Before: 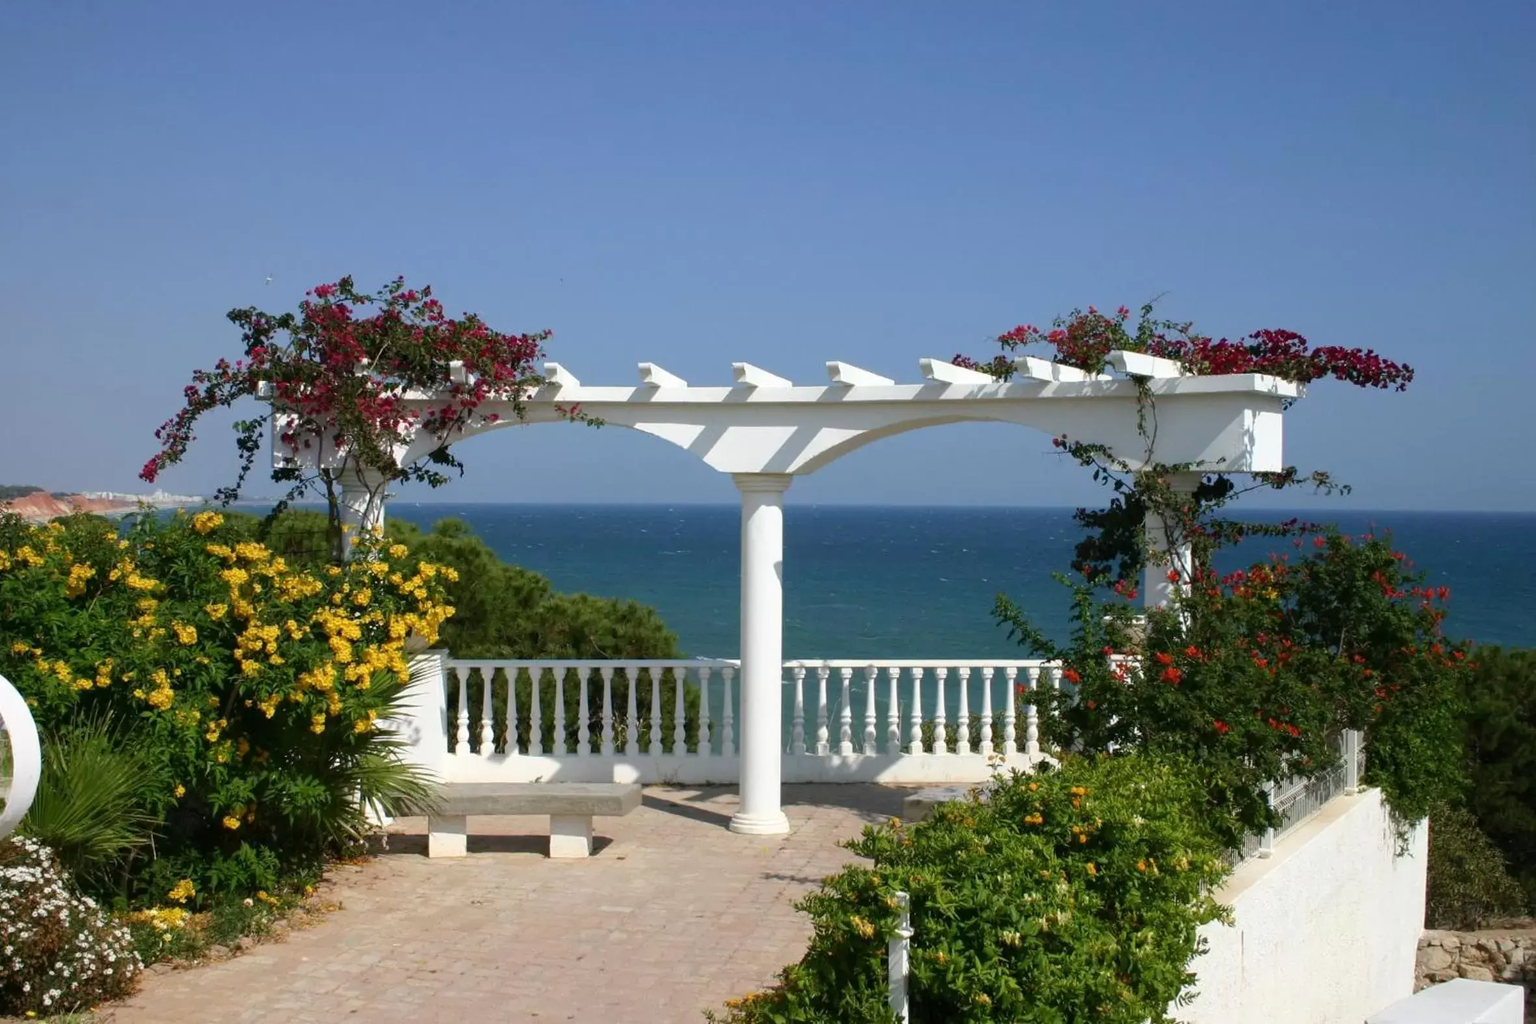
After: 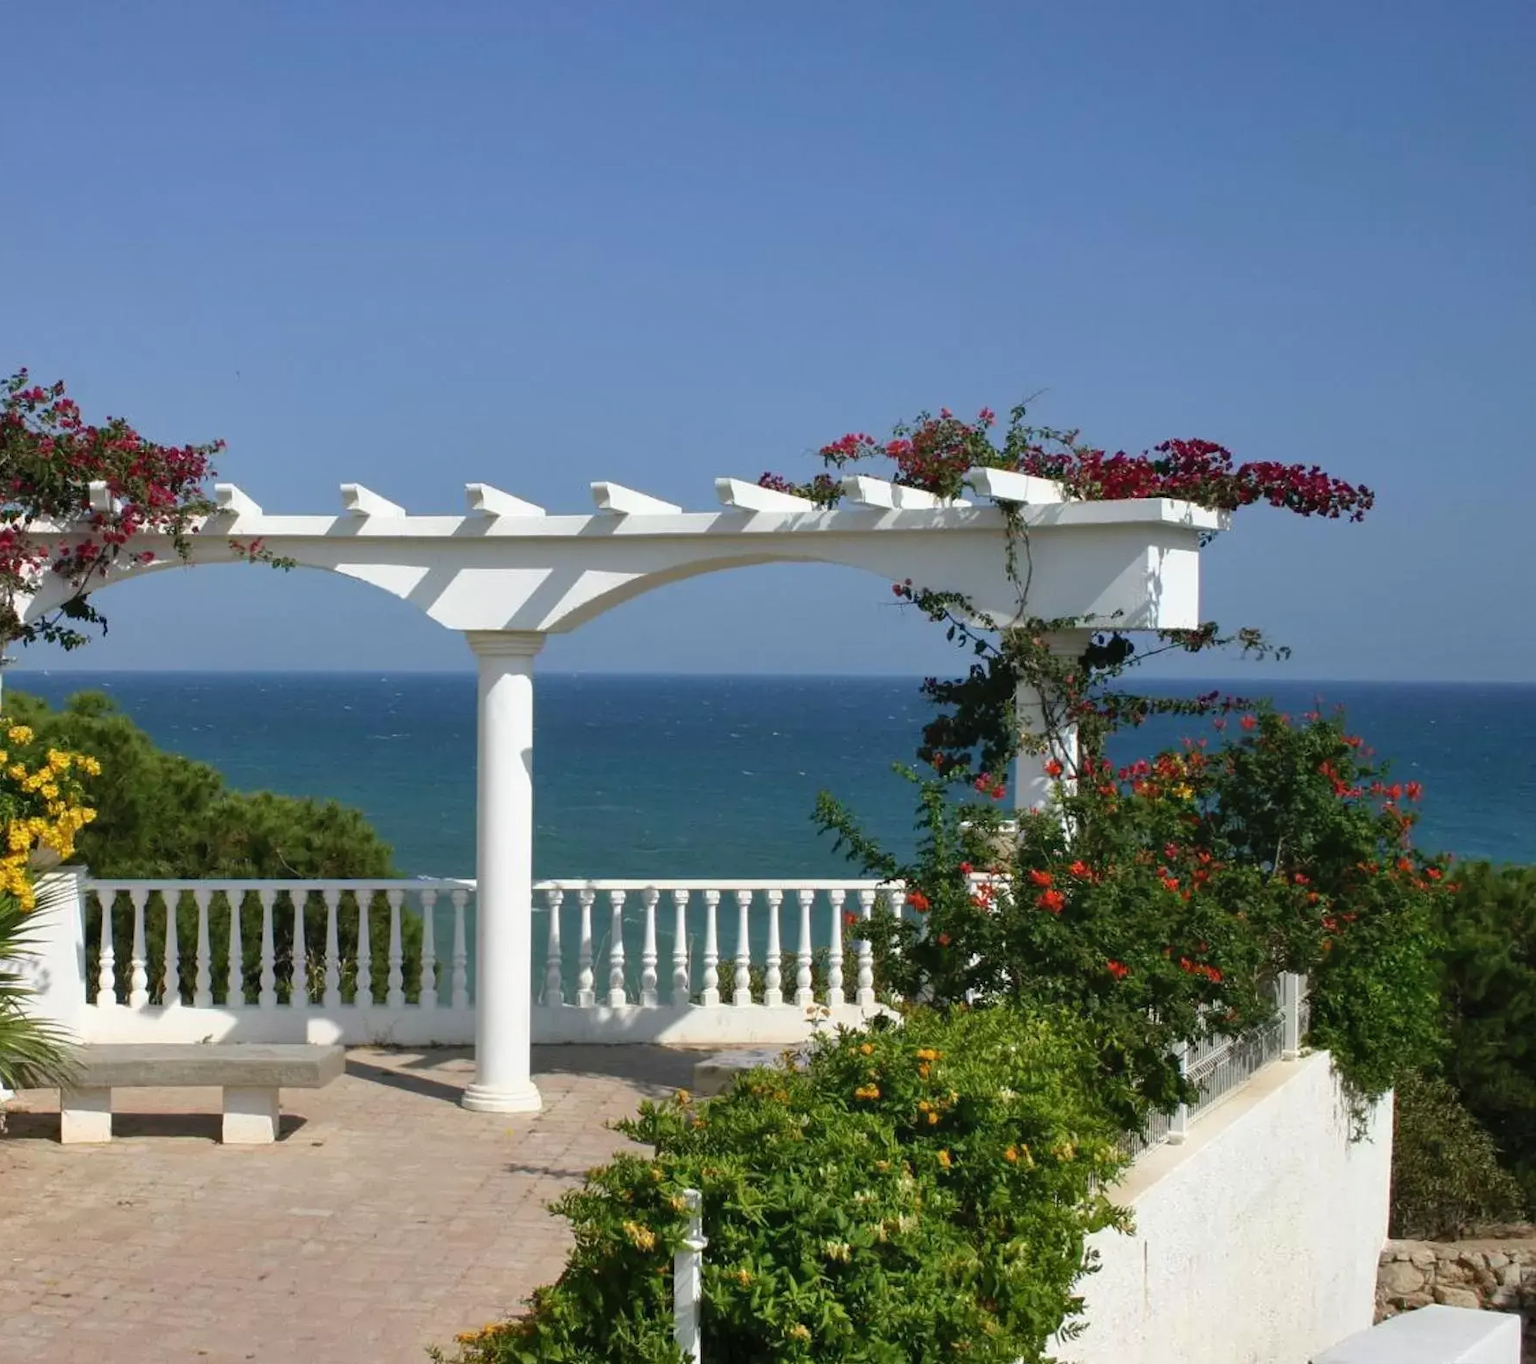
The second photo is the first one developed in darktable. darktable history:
crop and rotate: left 24.954%
shadows and highlights: soften with gaussian
local contrast: mode bilateral grid, contrast 100, coarseness 100, detail 89%, midtone range 0.2
